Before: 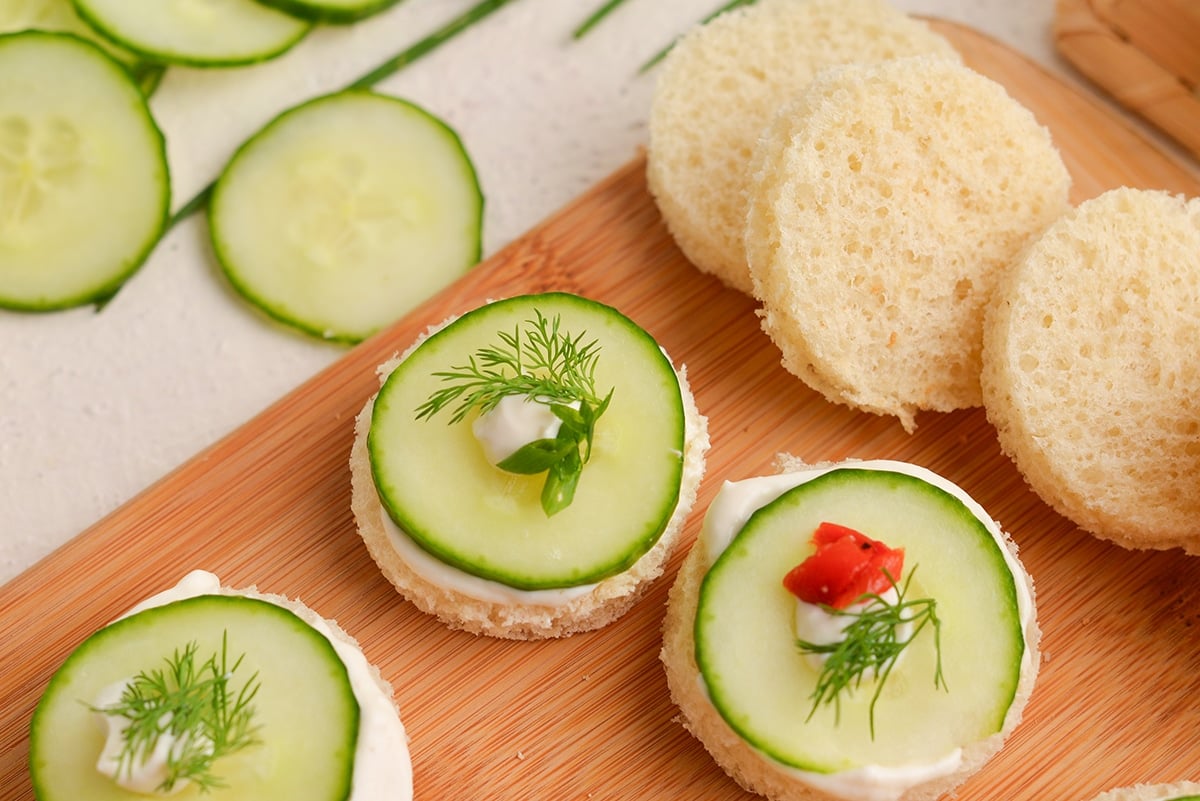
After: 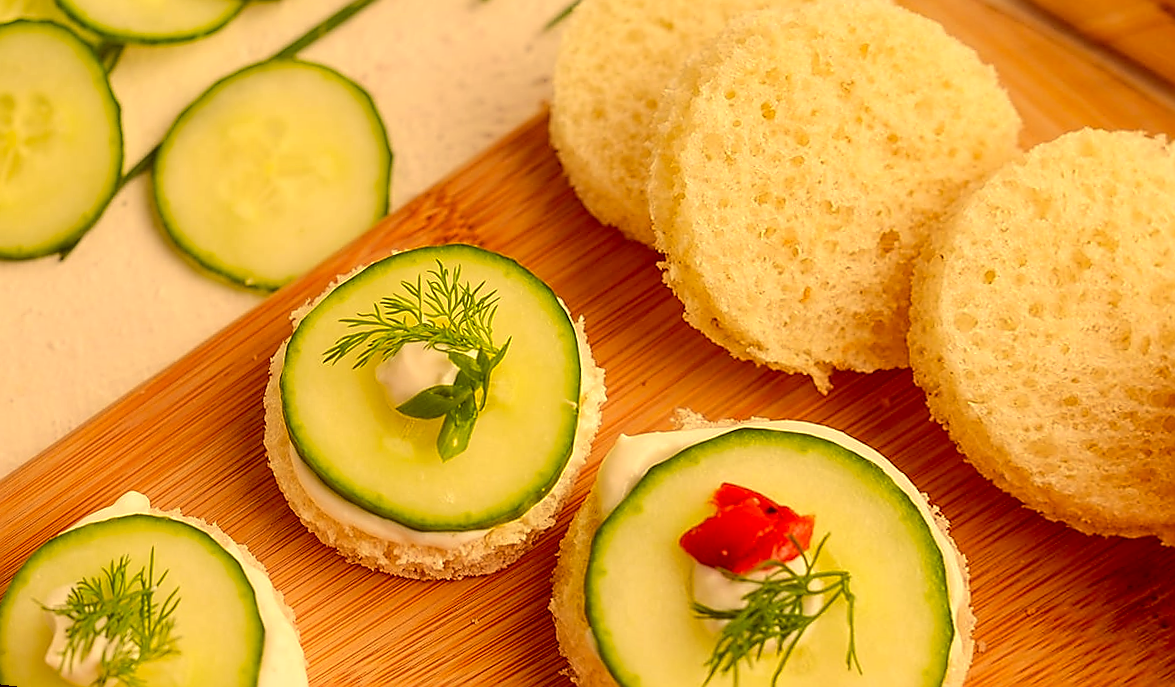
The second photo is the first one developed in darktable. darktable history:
color correction: highlights a* 10.12, highlights b* 39.04, shadows a* 14.62, shadows b* 3.37
bloom: size 9%, threshold 100%, strength 7%
local contrast: on, module defaults
rotate and perspective: rotation 1.69°, lens shift (vertical) -0.023, lens shift (horizontal) -0.291, crop left 0.025, crop right 0.988, crop top 0.092, crop bottom 0.842
sharpen: radius 1.4, amount 1.25, threshold 0.7
